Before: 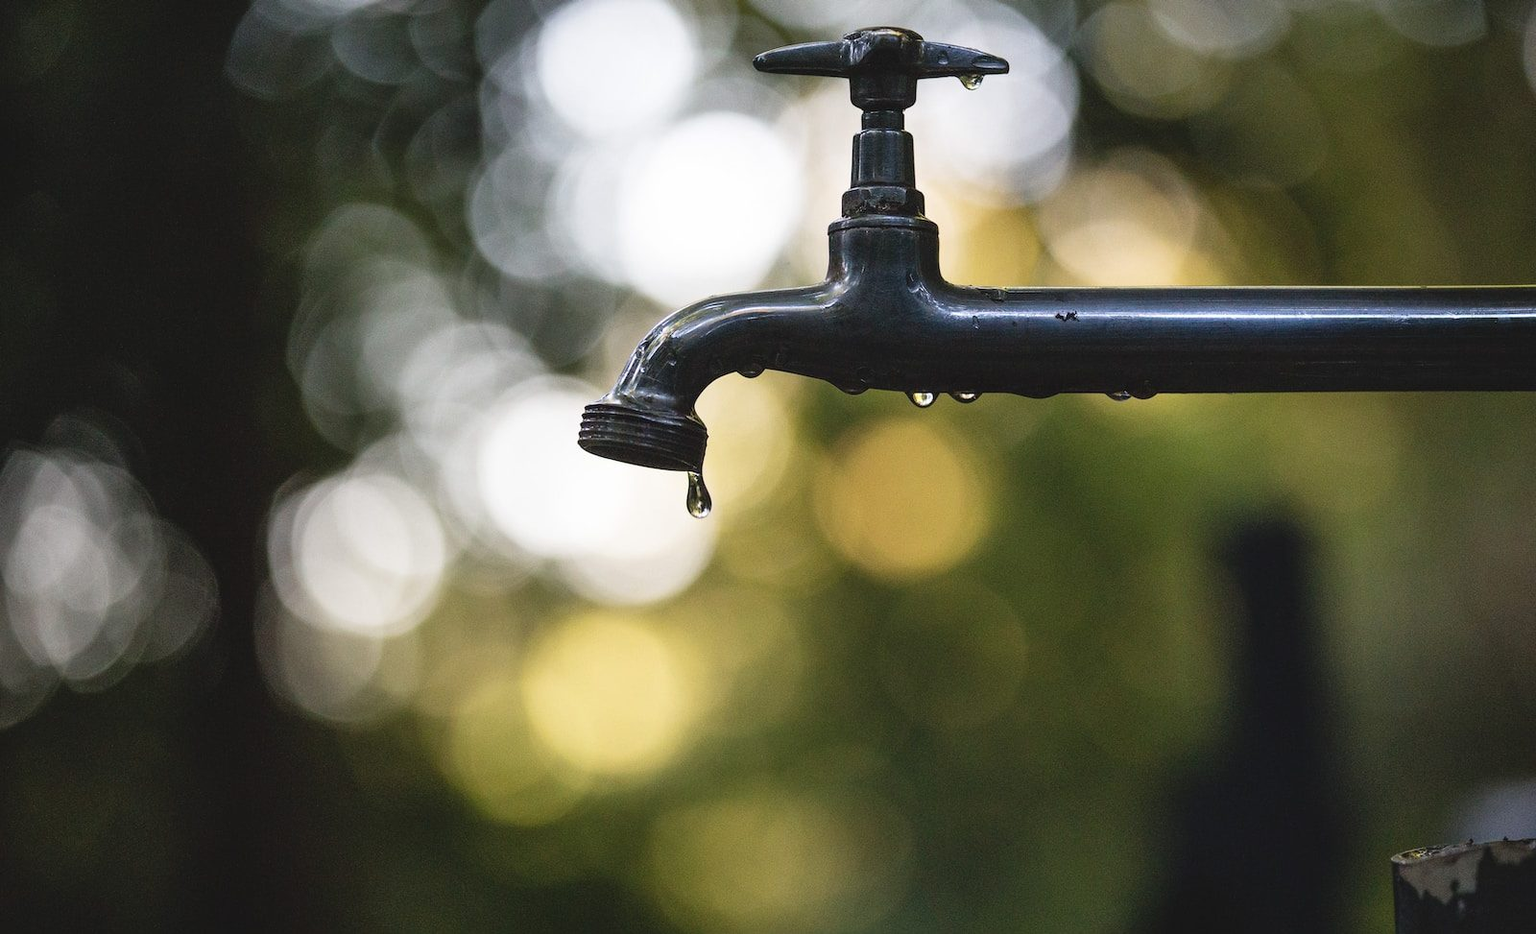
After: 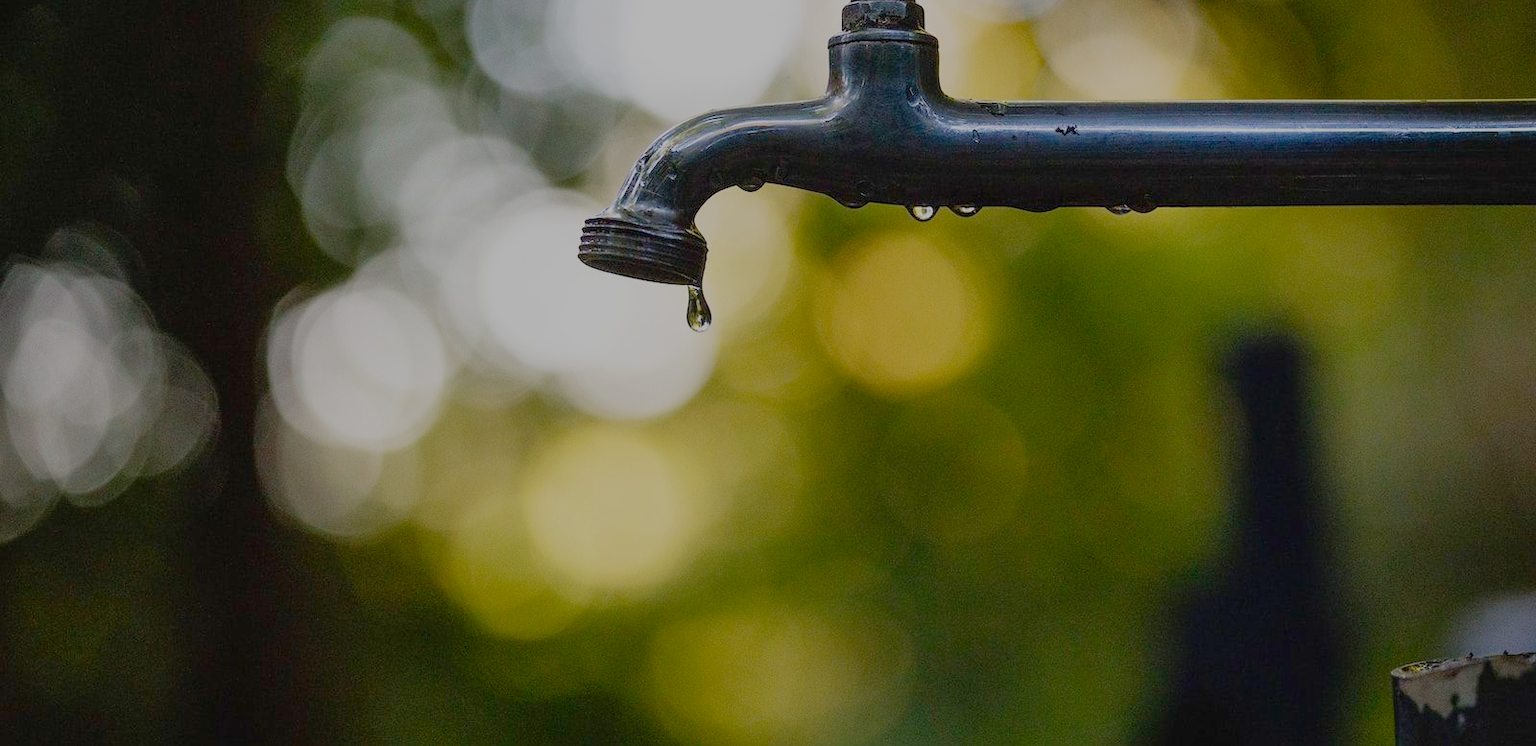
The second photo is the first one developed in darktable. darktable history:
color balance rgb: linear chroma grading › shadows -8%, linear chroma grading › global chroma 10%, perceptual saturation grading › global saturation 2%, perceptual saturation grading › highlights -2%, perceptual saturation grading › mid-tones 4%, perceptual saturation grading › shadows 8%, perceptual brilliance grading › global brilliance 2%, perceptual brilliance grading › highlights -4%, global vibrance 16%, saturation formula JzAzBz (2021)
crop and rotate: top 19.998%
filmic rgb: black relative exposure -7 EV, white relative exposure 6 EV, threshold 3 EV, target black luminance 0%, hardness 2.73, latitude 61.22%, contrast 0.691, highlights saturation mix 10%, shadows ↔ highlights balance -0.073%, preserve chrominance no, color science v4 (2020), iterations of high-quality reconstruction 10, contrast in shadows soft, contrast in highlights soft, enable highlight reconstruction true
